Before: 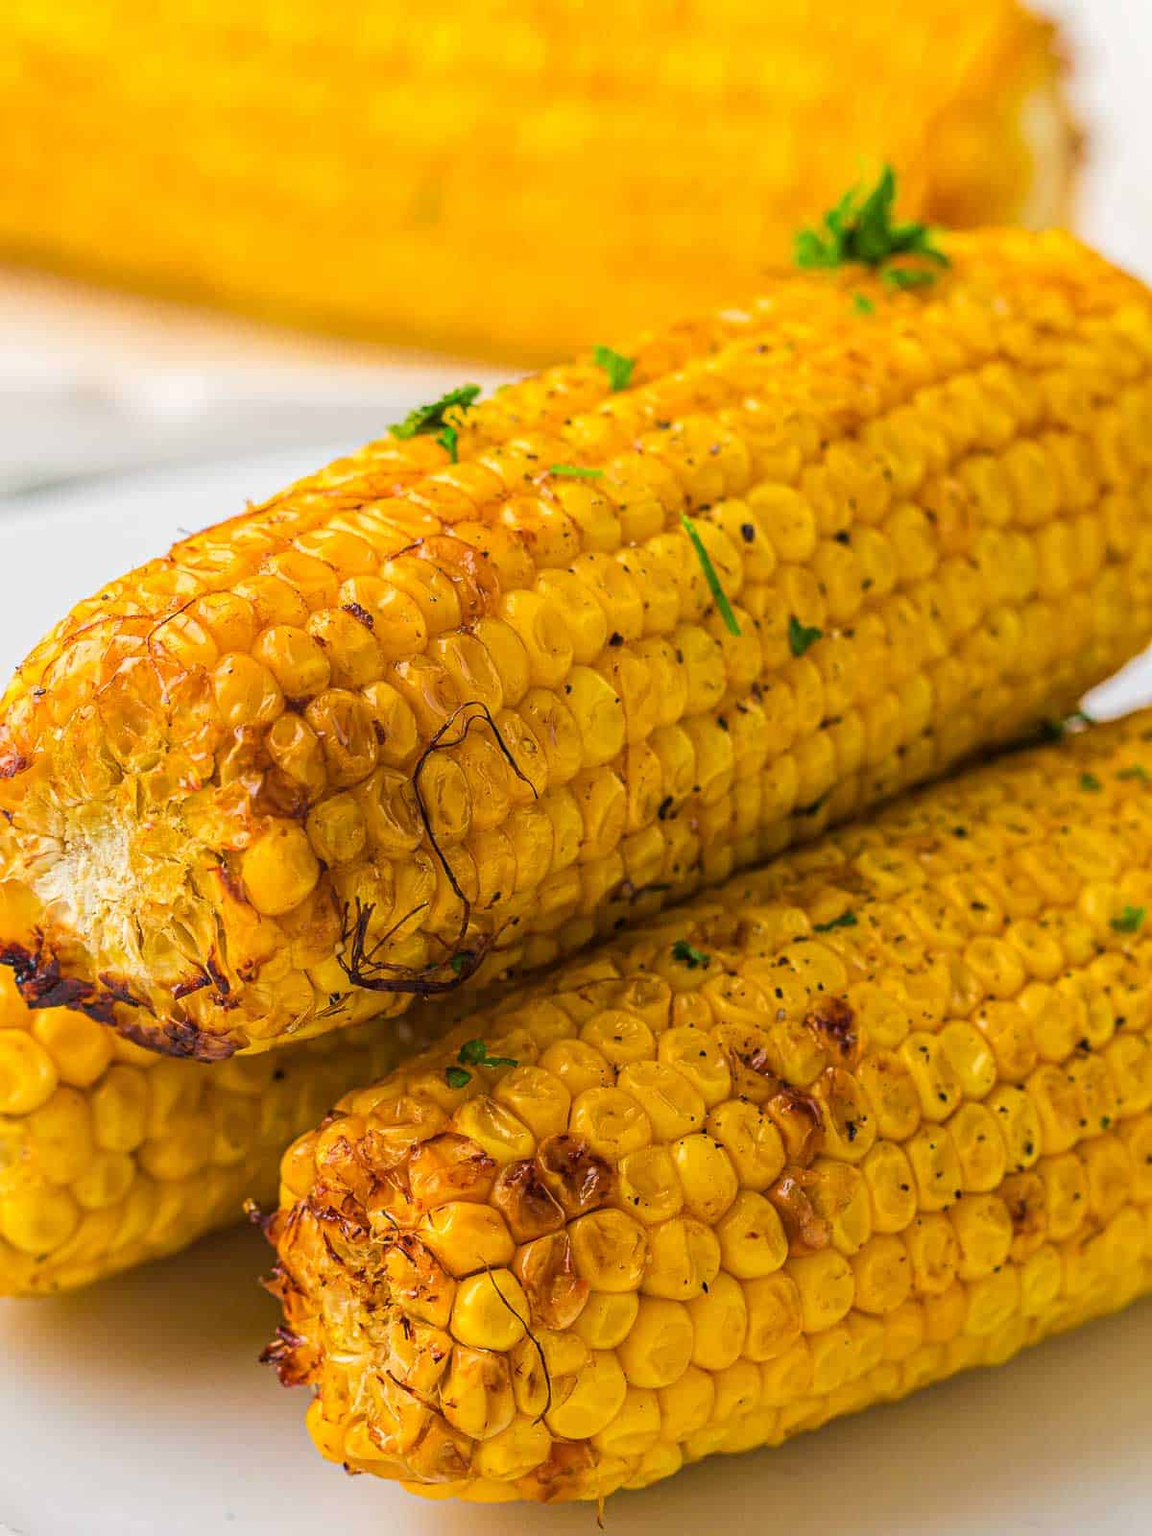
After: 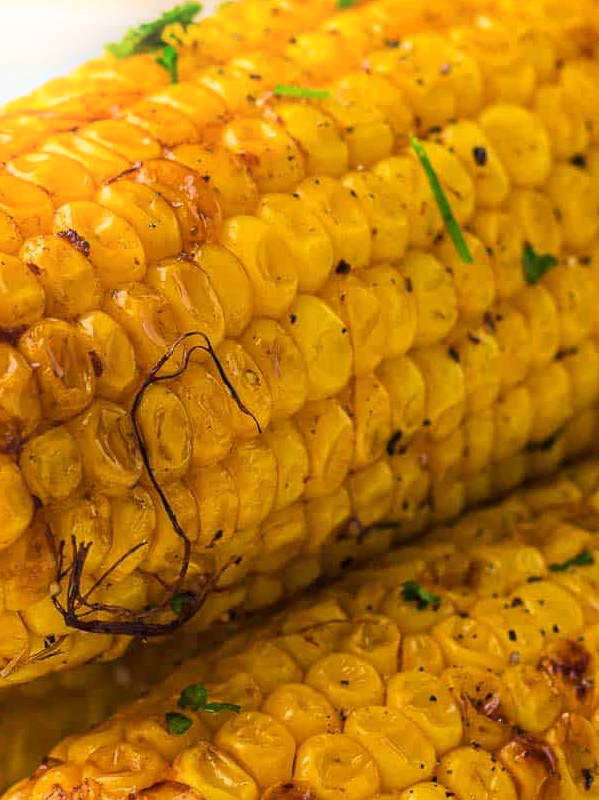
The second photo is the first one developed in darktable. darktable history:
crop: left 25%, top 25%, right 25%, bottom 25%
bloom: size 5%, threshold 95%, strength 15%
